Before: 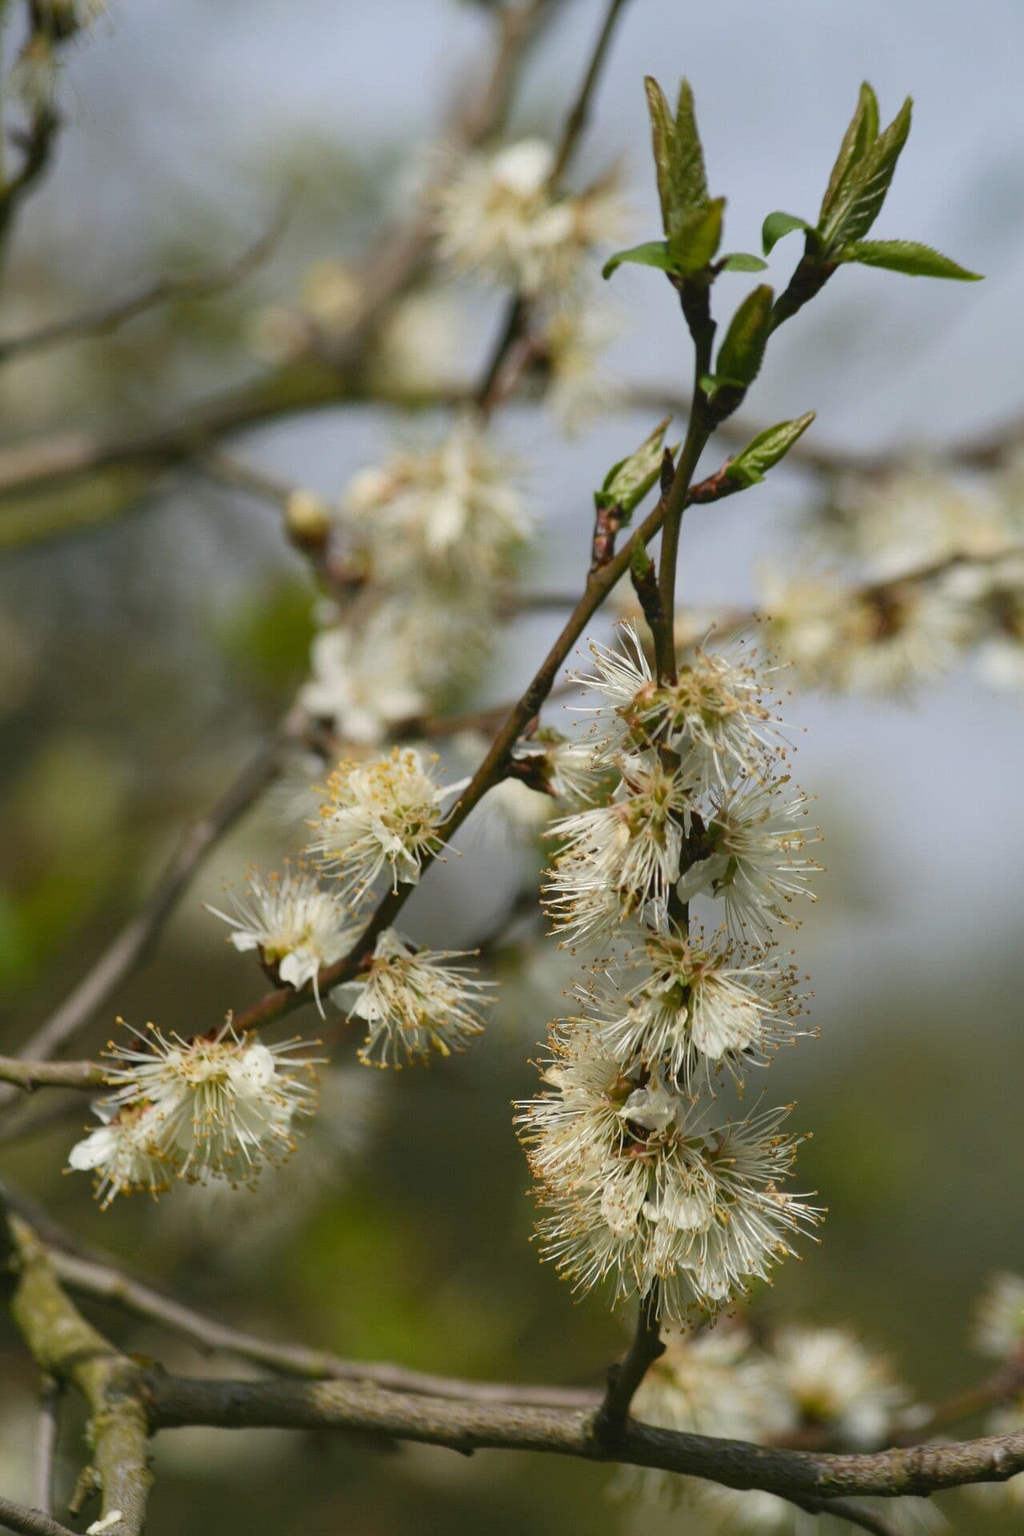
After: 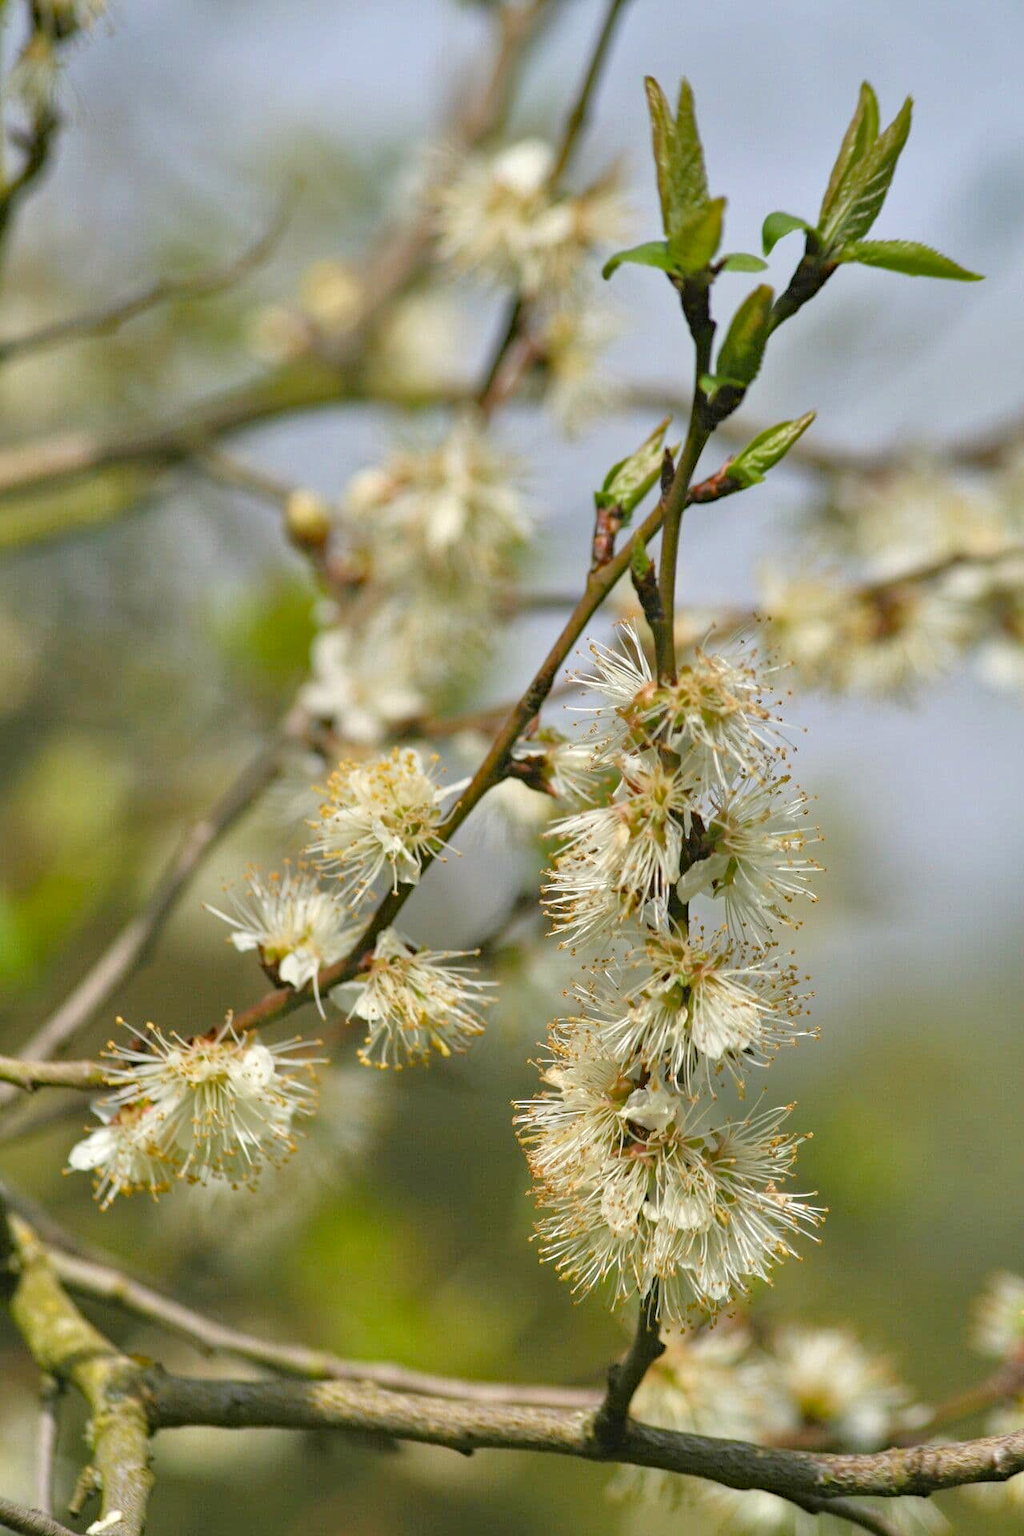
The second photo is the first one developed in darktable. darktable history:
haze removal: compatibility mode true, adaptive false
tone equalizer: -7 EV 0.15 EV, -6 EV 0.6 EV, -5 EV 1.15 EV, -4 EV 1.33 EV, -3 EV 1.15 EV, -2 EV 0.6 EV, -1 EV 0.15 EV, mask exposure compensation -0.5 EV
